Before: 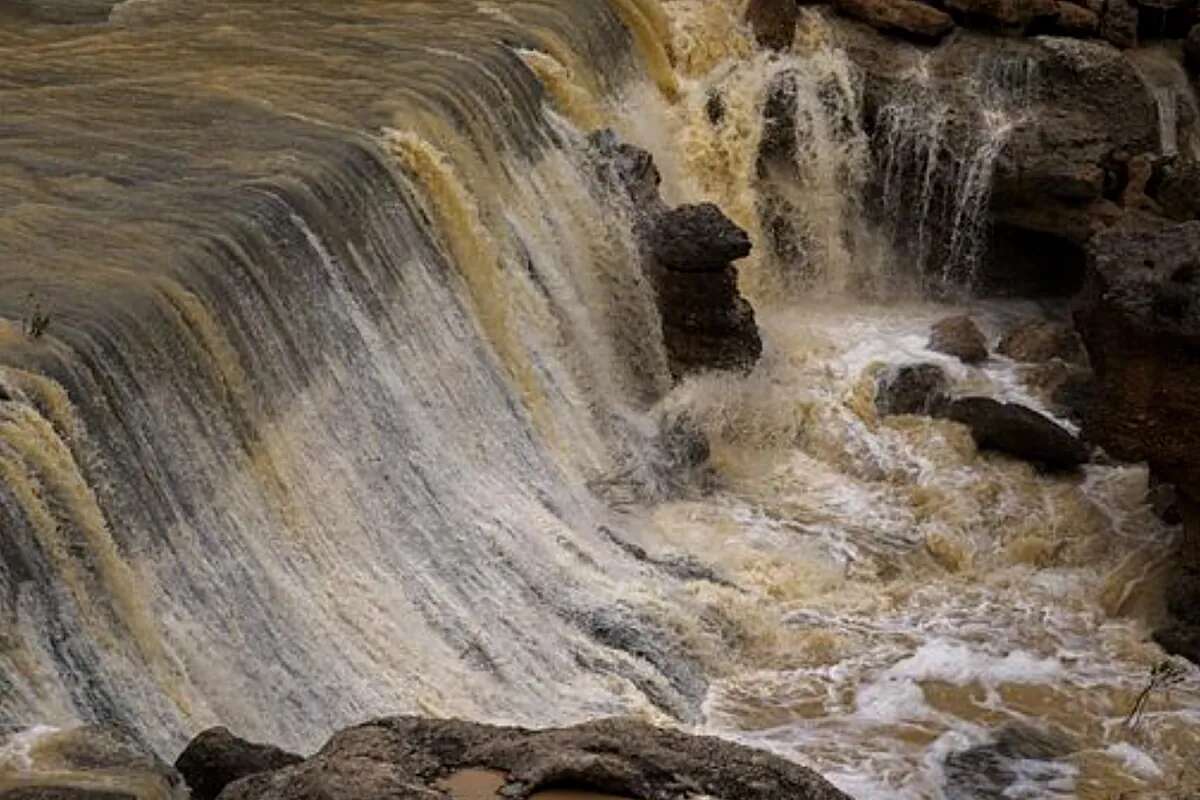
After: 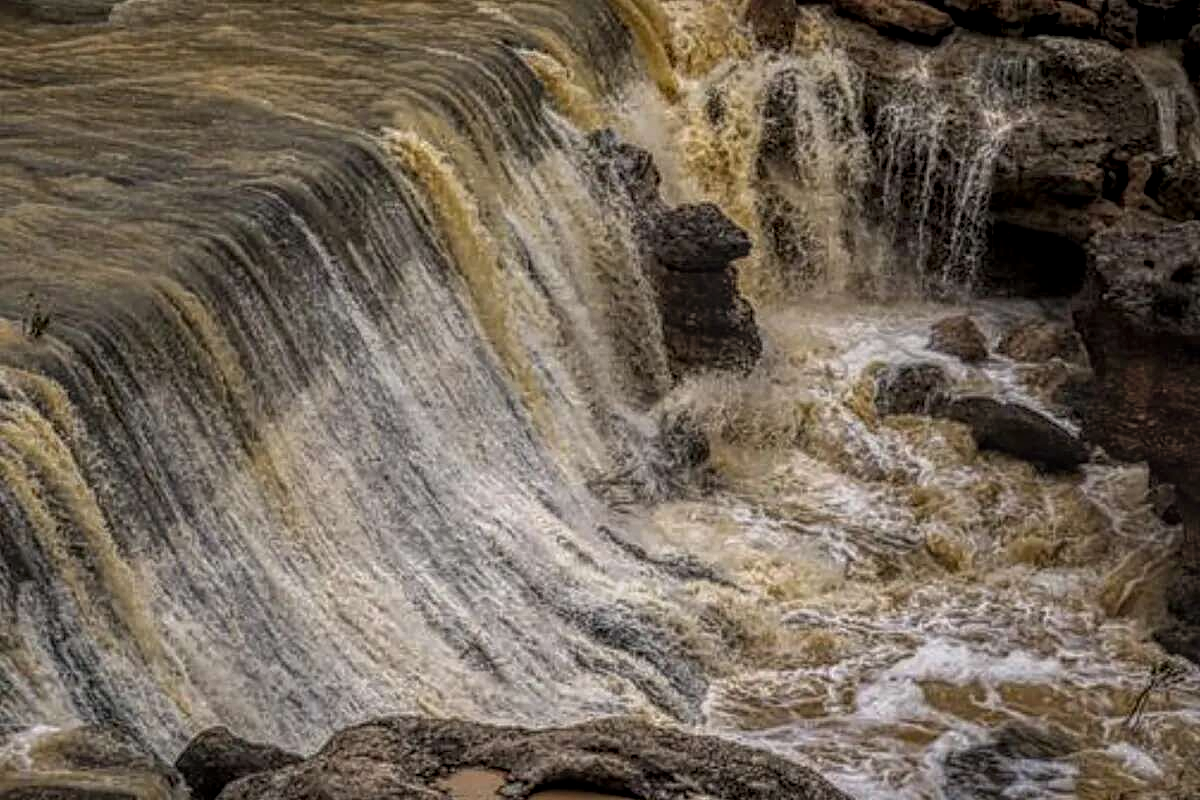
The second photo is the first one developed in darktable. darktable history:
vignetting: fall-off start 99.75%, brightness -0.297, saturation -0.056, width/height ratio 1.306
local contrast: highlights 0%, shadows 2%, detail 201%, midtone range 0.252
